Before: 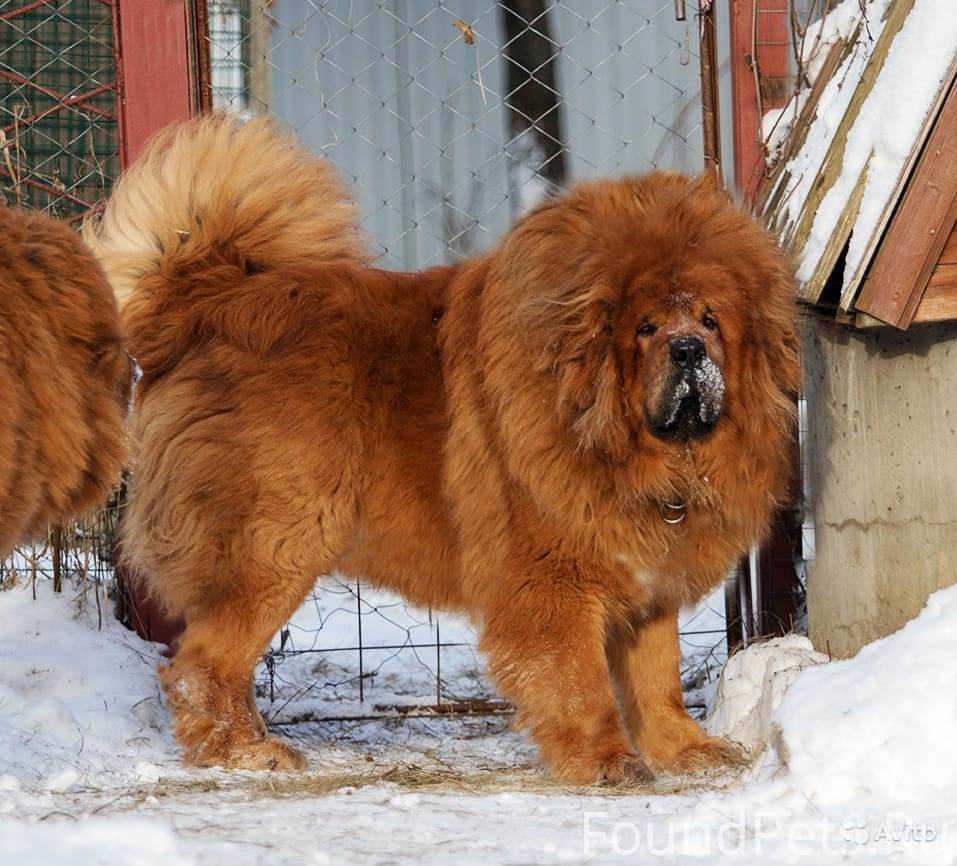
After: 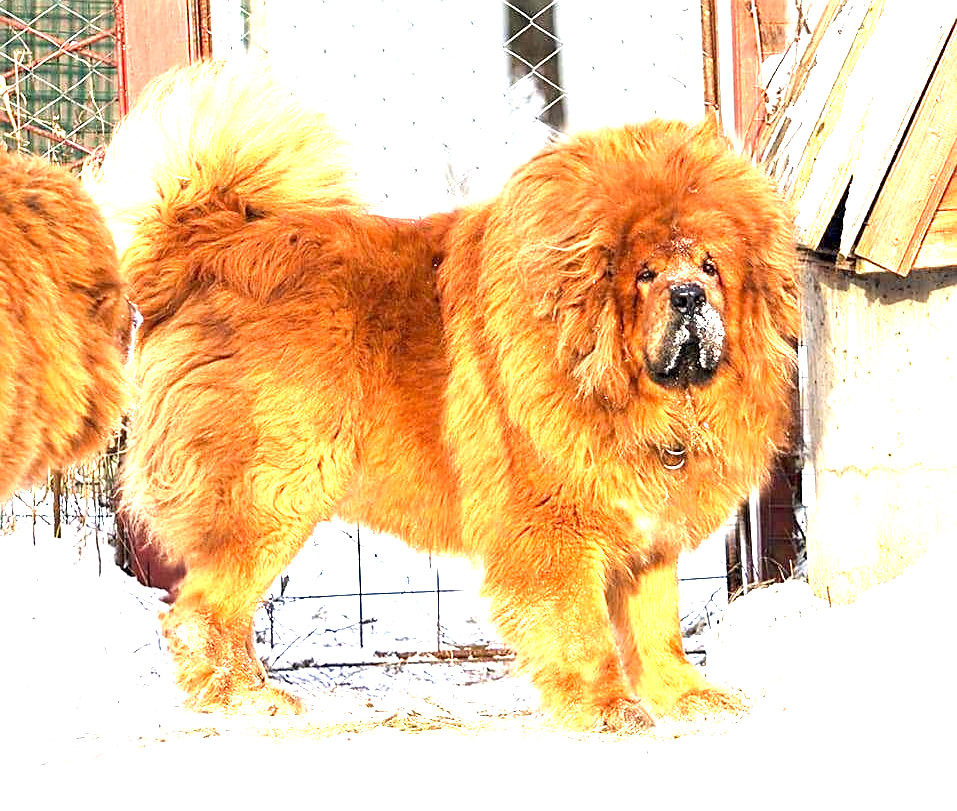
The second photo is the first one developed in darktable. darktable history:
sharpen: on, module defaults
exposure: black level correction 0.001, exposure 2.607 EV, compensate exposure bias true, compensate highlight preservation false
crop and rotate: top 6.25%
color correction: highlights a* 3.84, highlights b* 5.07
white balance: red 0.978, blue 0.999
